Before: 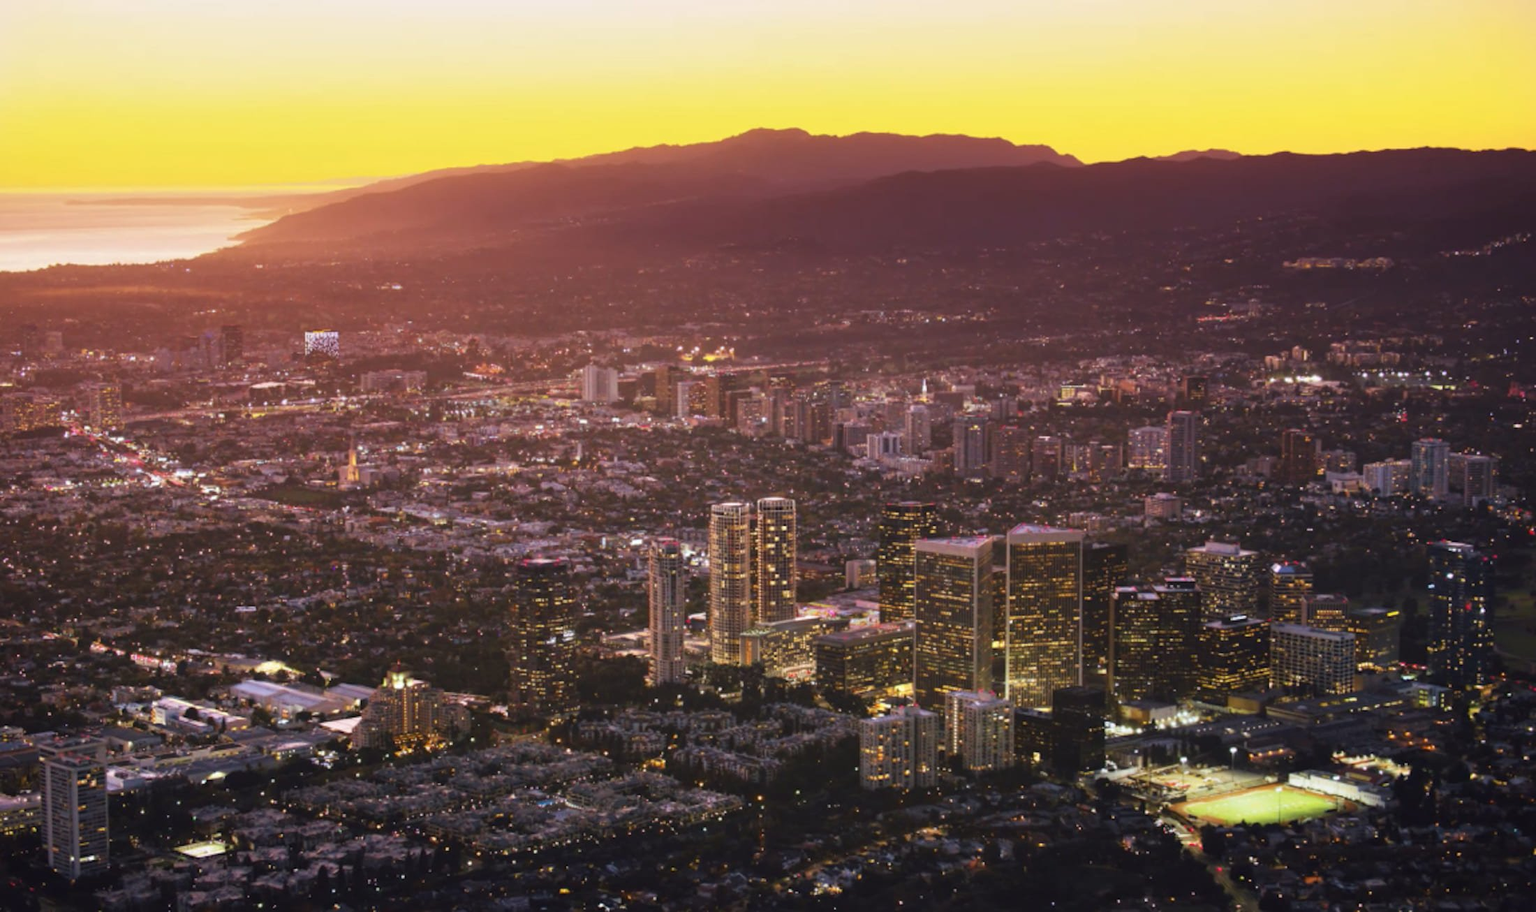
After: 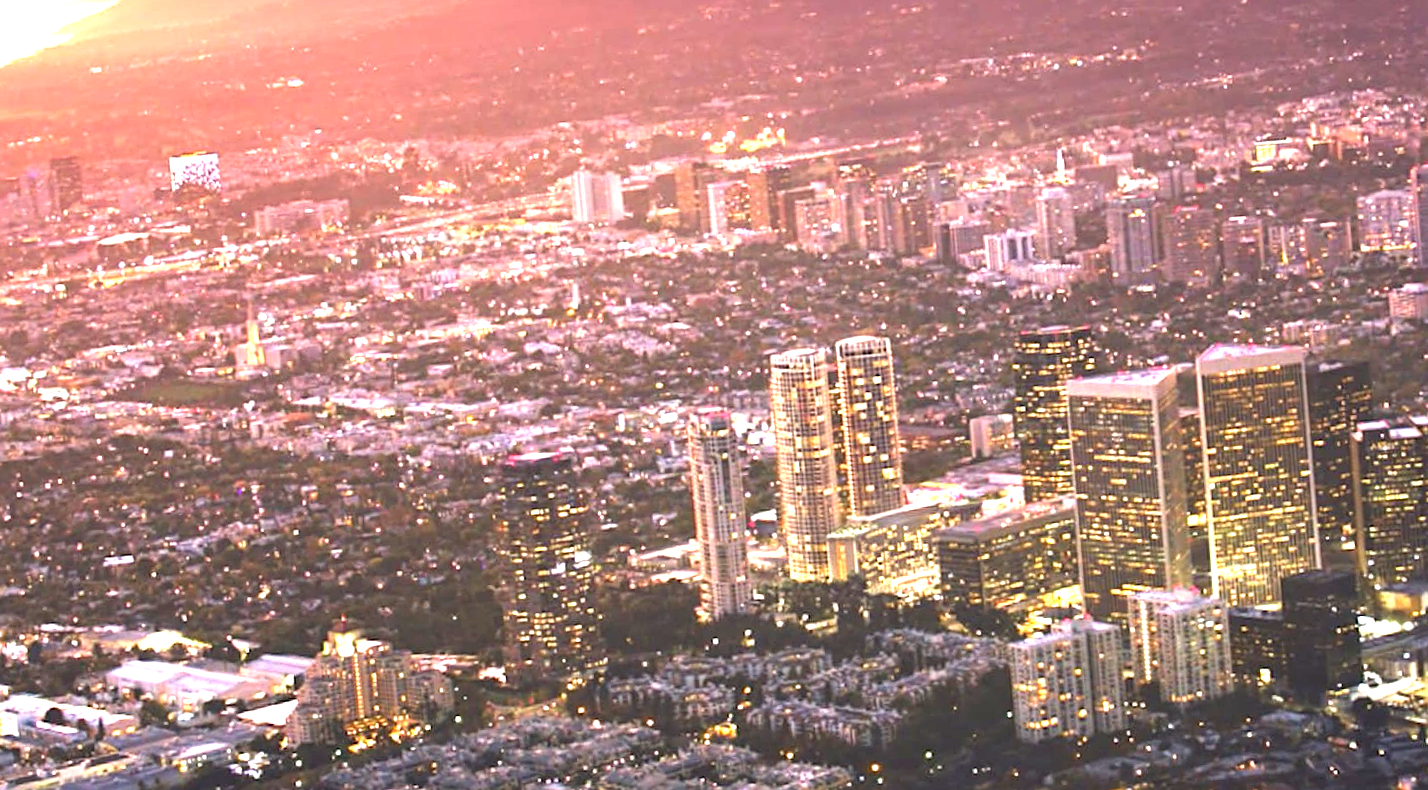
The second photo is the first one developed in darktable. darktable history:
exposure: exposure 2.003 EV, compensate highlight preservation false
sharpen: on, module defaults
crop: left 13.312%, top 31.28%, right 24.627%, bottom 15.582%
rotate and perspective: rotation -4.86°, automatic cropping off
